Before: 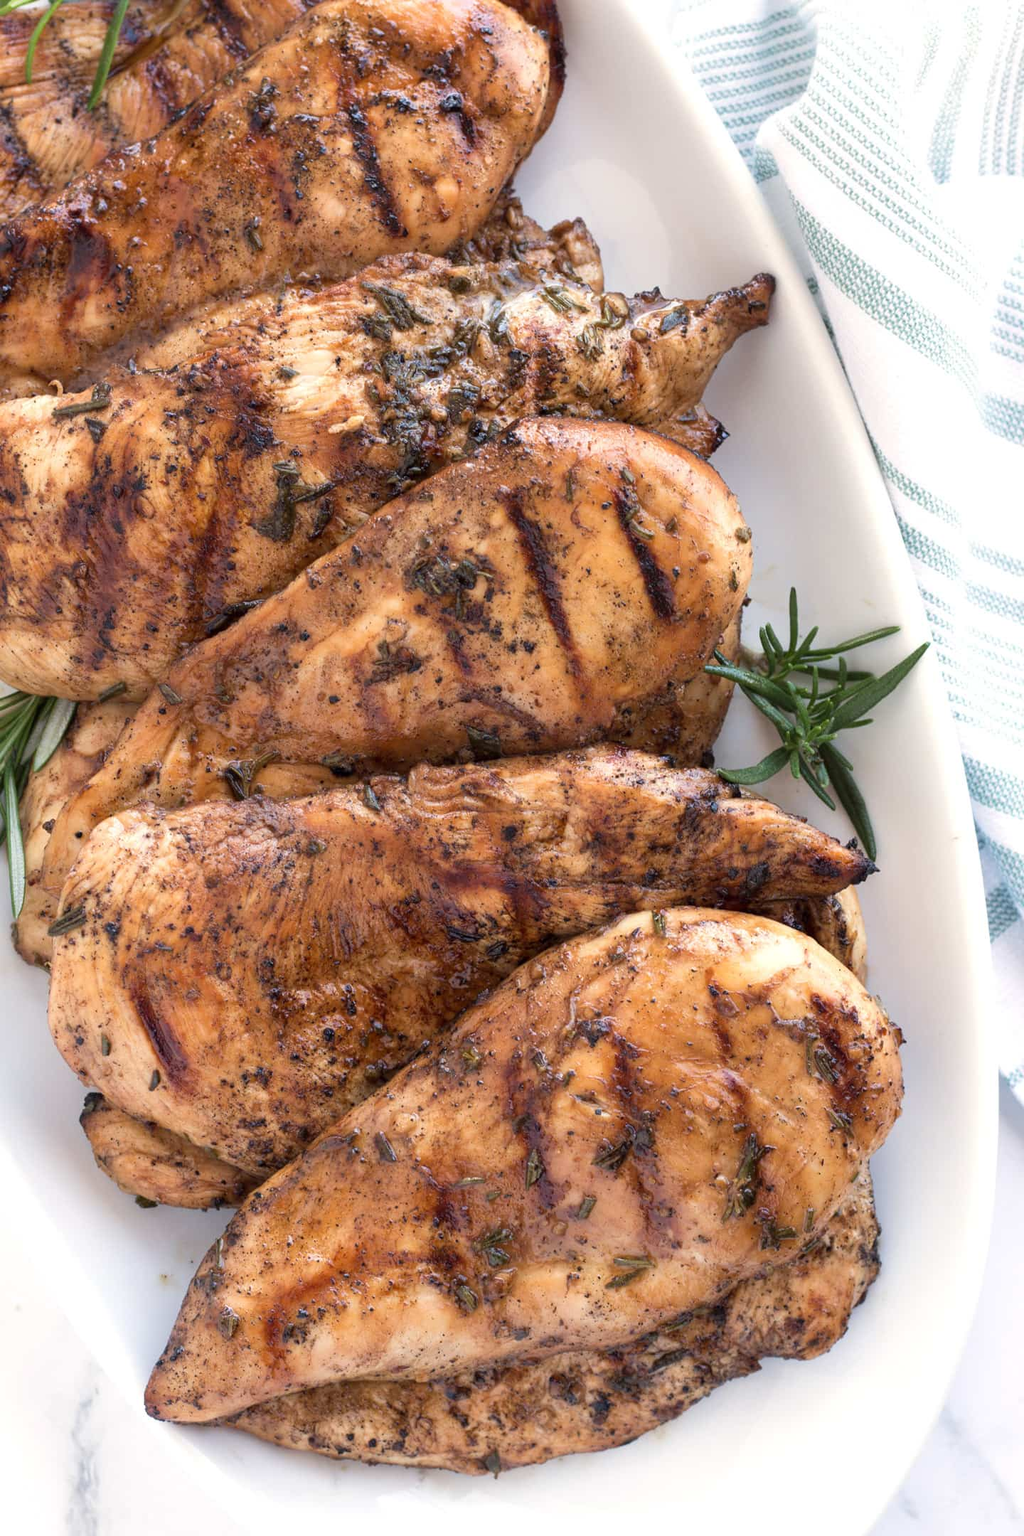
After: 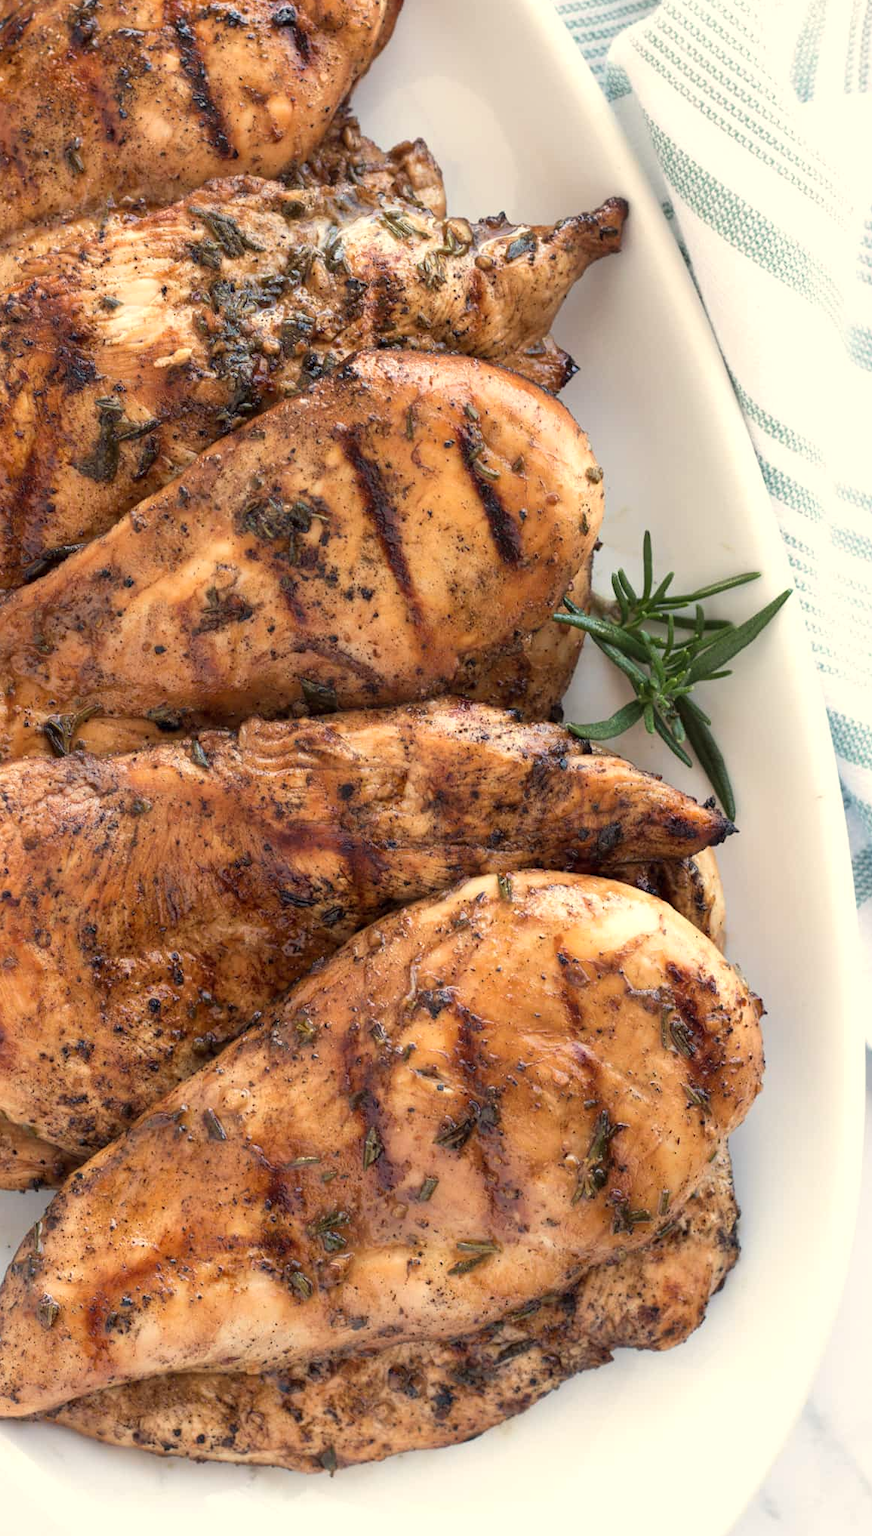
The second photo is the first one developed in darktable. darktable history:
crop and rotate: left 17.959%, top 5.771%, right 1.742%
white balance: red 1.029, blue 0.92
